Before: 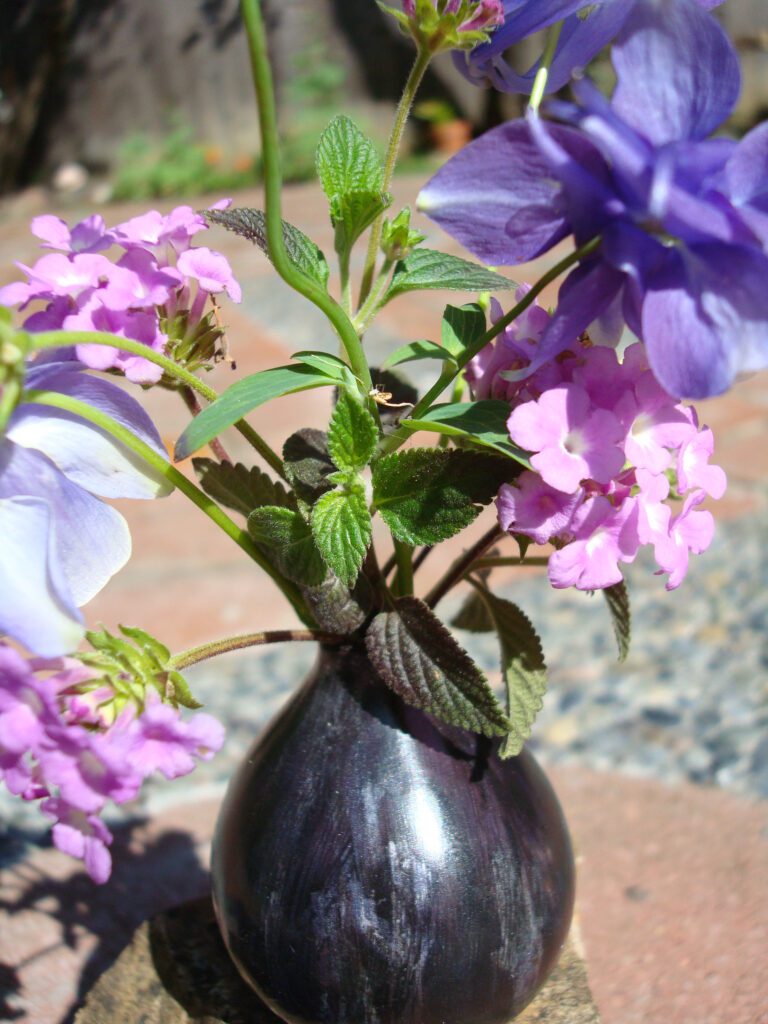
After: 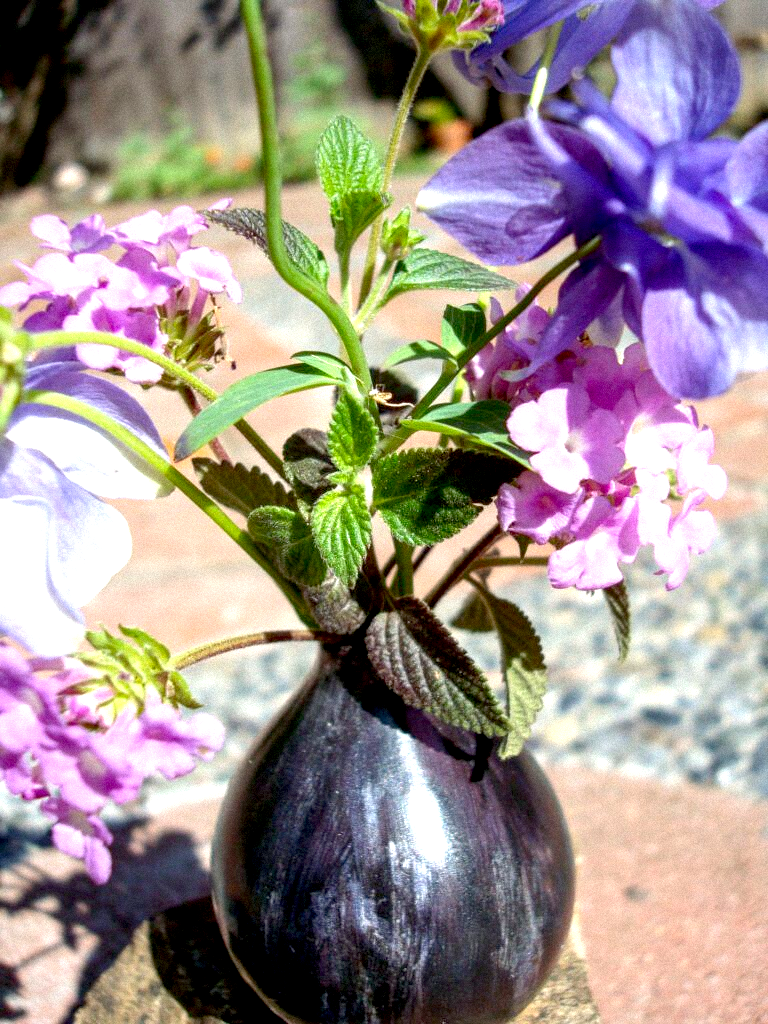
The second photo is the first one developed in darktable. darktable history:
grain: mid-tones bias 0%
exposure: black level correction 0.012, exposure 0.7 EV, compensate exposure bias true, compensate highlight preservation false
local contrast: on, module defaults
